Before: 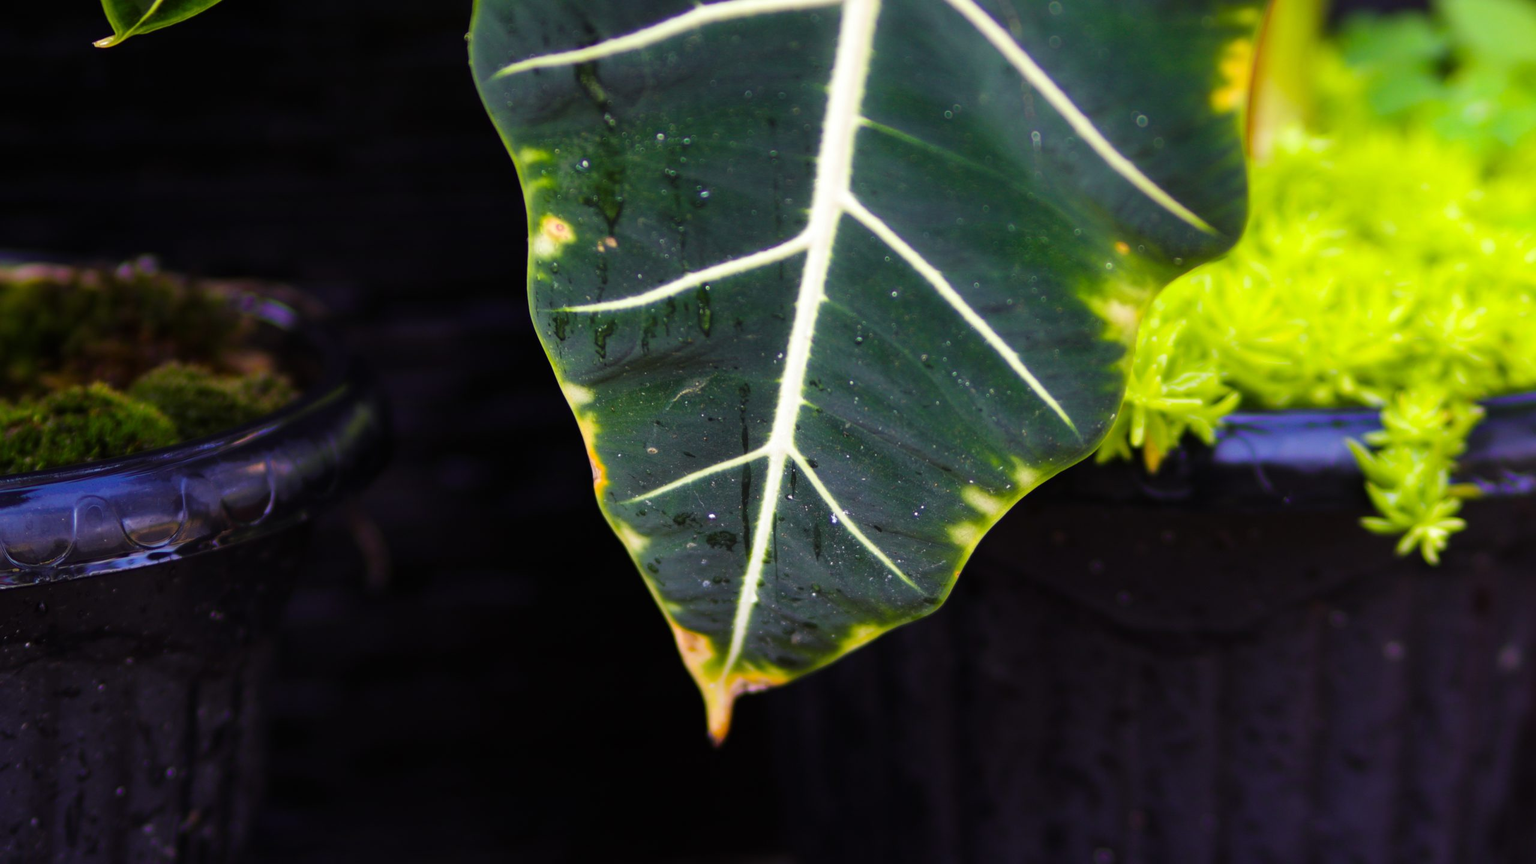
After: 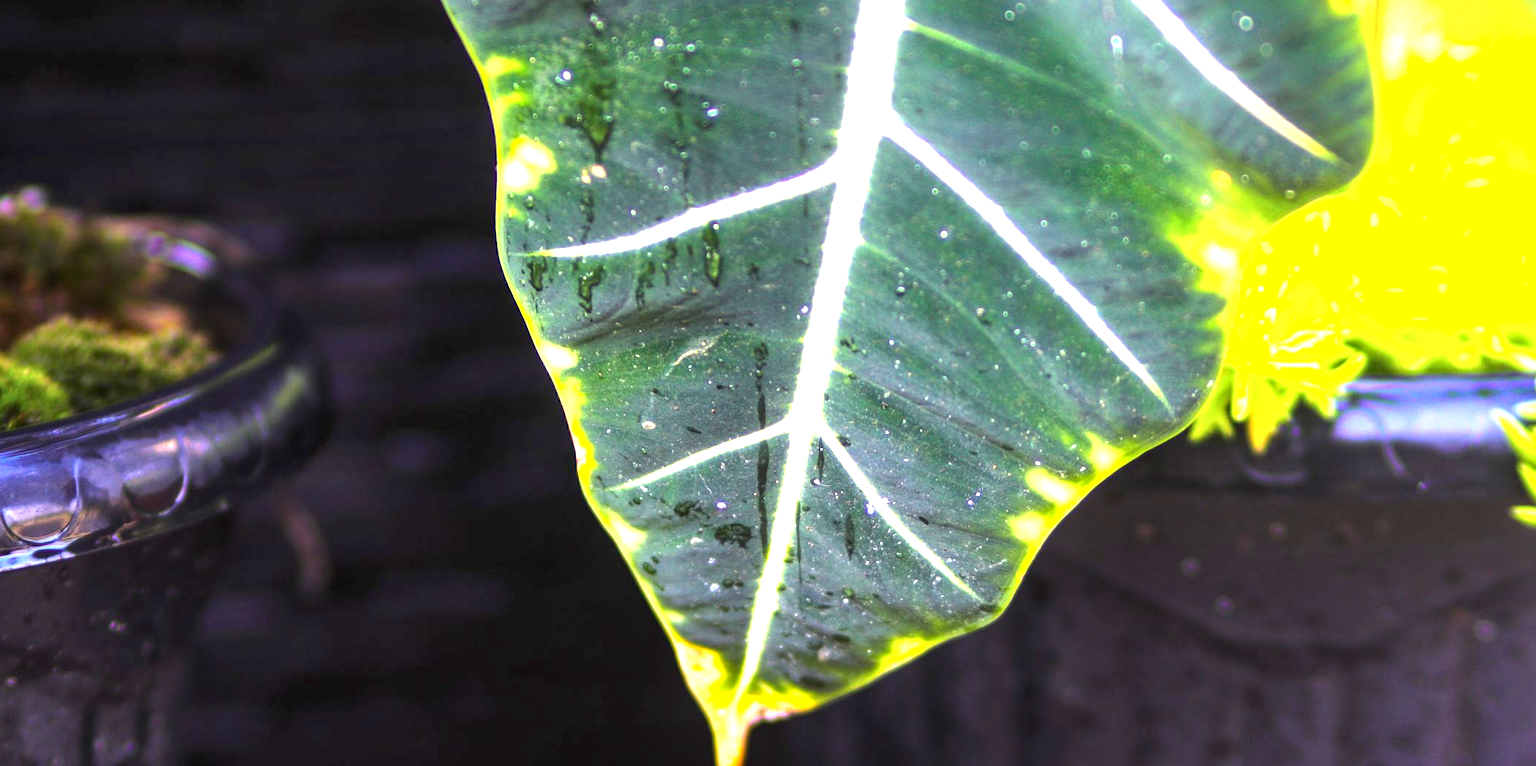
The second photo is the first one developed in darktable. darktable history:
crop: left 7.856%, top 11.836%, right 10.12%, bottom 15.387%
exposure: black level correction 0, exposure 2.088 EV, compensate exposure bias true, compensate highlight preservation false
local contrast: detail 130%
